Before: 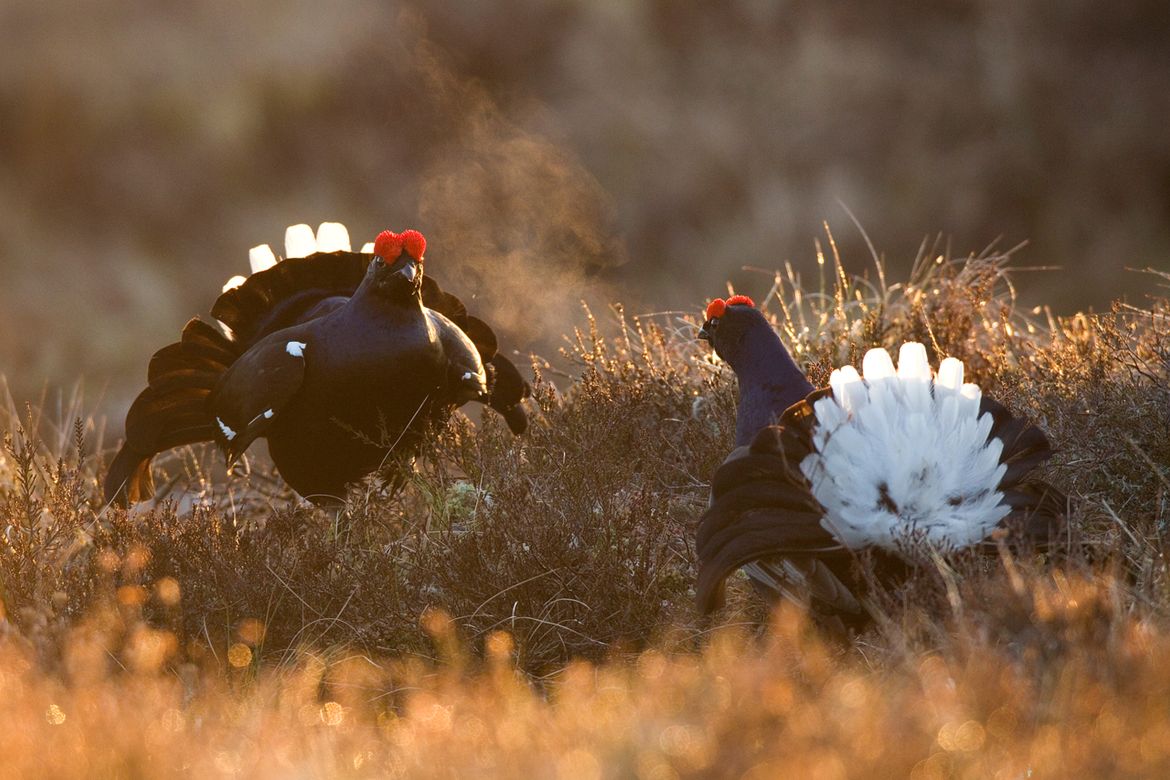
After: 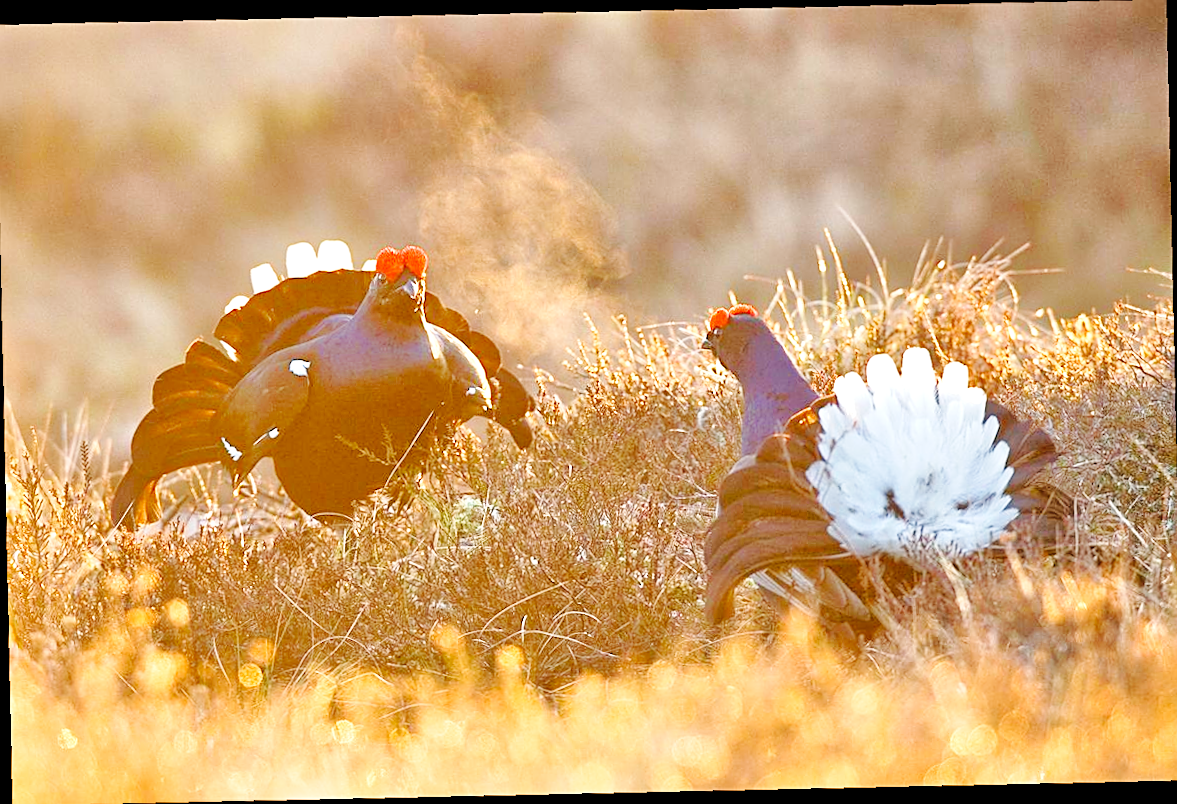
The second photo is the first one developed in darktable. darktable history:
rotate and perspective: rotation -1.75°, automatic cropping off
exposure: exposure 0.657 EV, compensate highlight preservation false
base curve: curves: ch0 [(0, 0) (0.036, 0.025) (0.121, 0.166) (0.206, 0.329) (0.605, 0.79) (1, 1)], preserve colors none
sharpen: on, module defaults
tone equalizer: -8 EV 2 EV, -7 EV 2 EV, -6 EV 2 EV, -5 EV 2 EV, -4 EV 2 EV, -3 EV 1.5 EV, -2 EV 1 EV, -1 EV 0.5 EV
crop and rotate: angle -0.5°
